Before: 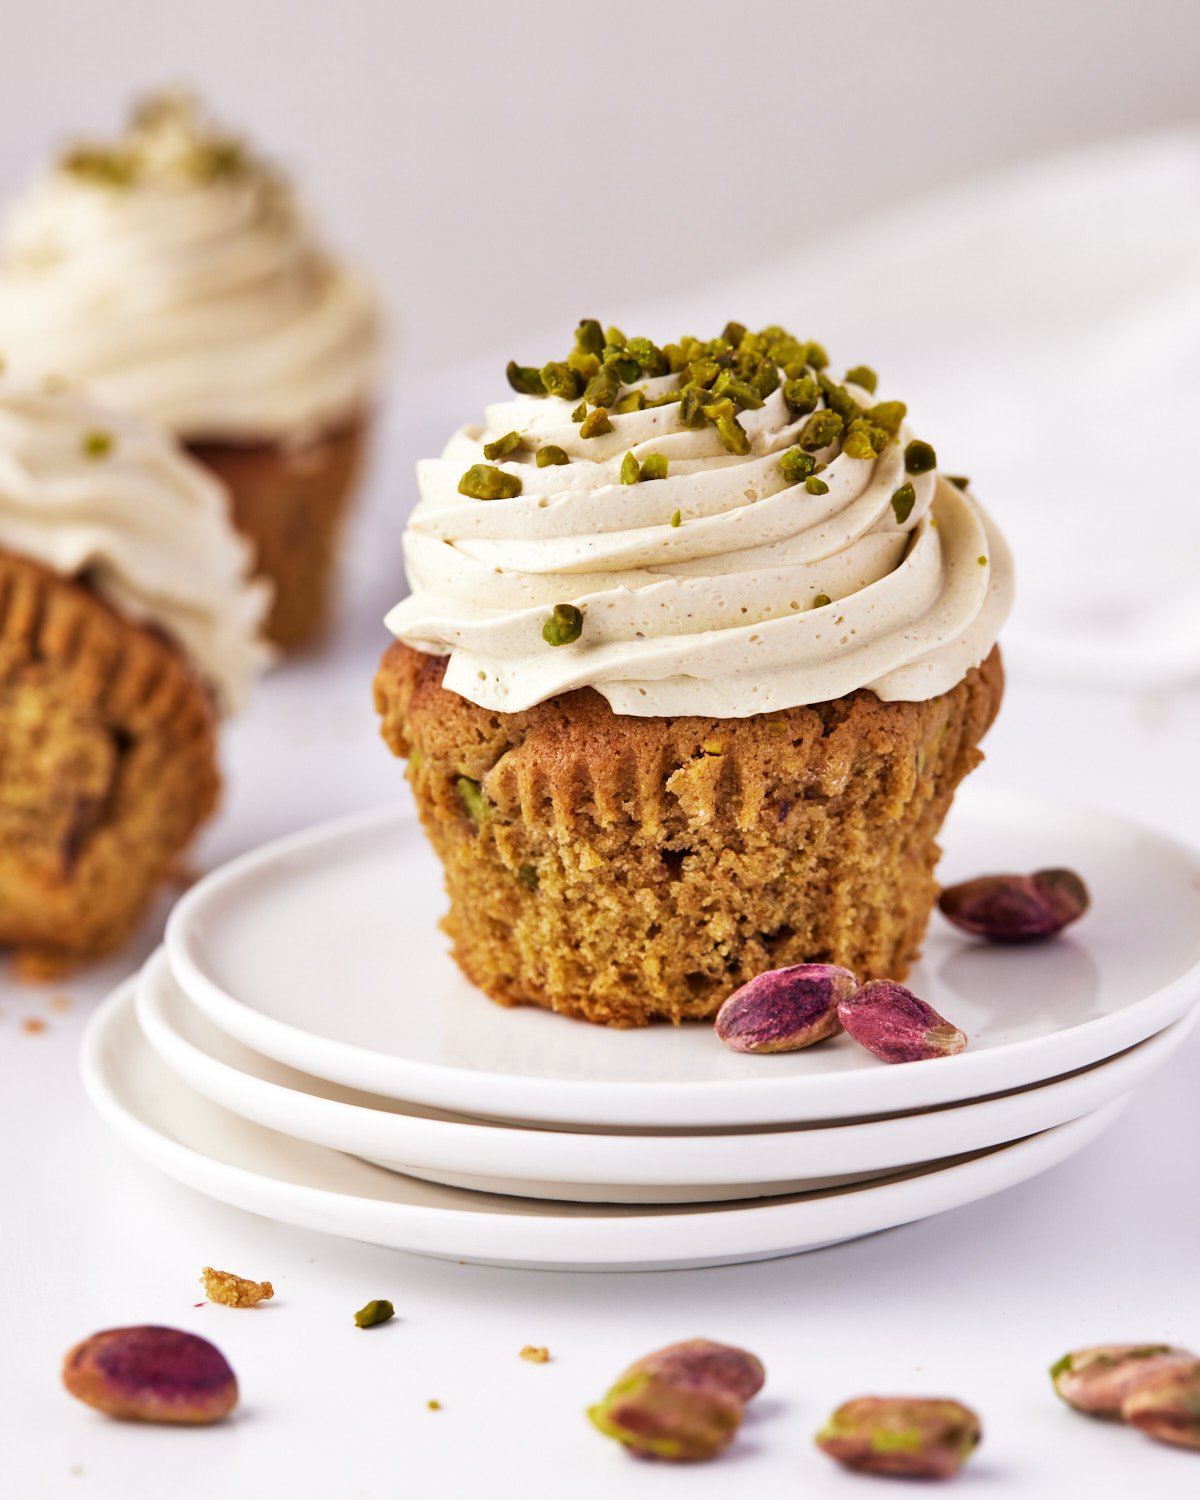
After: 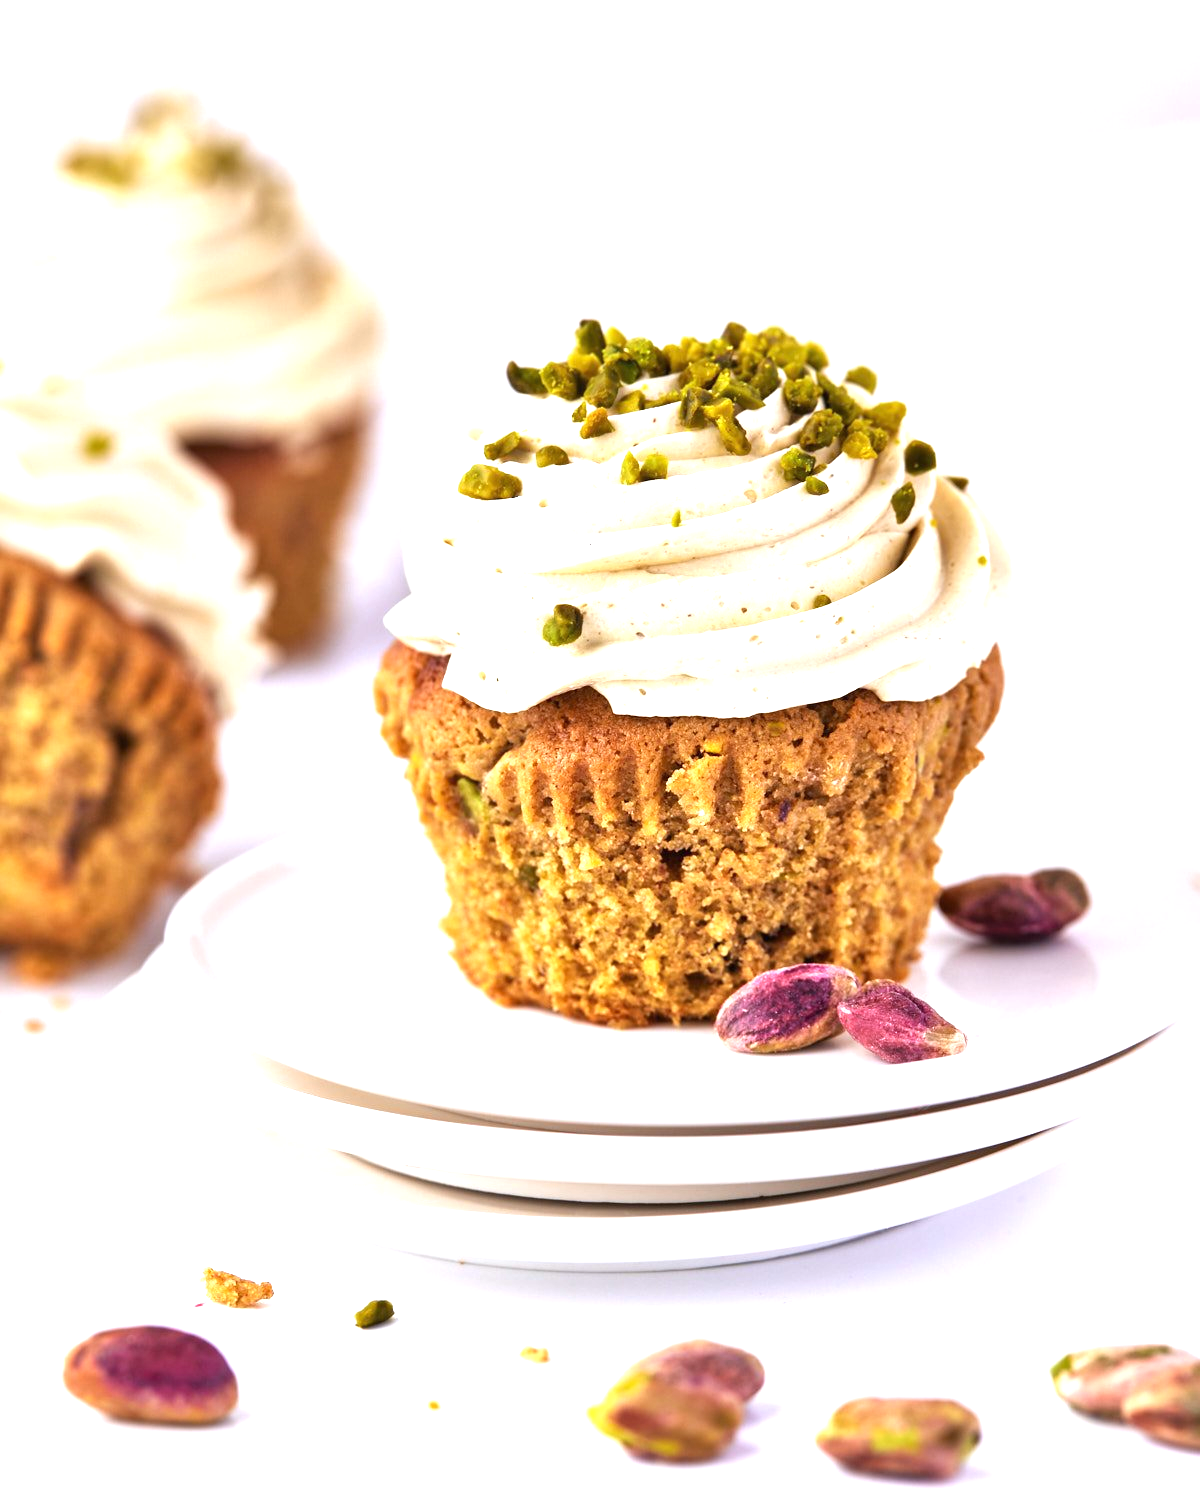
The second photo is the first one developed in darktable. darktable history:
exposure: black level correction 0, exposure 1 EV, compensate exposure bias true, compensate highlight preservation false
white balance: red 0.976, blue 1.04
